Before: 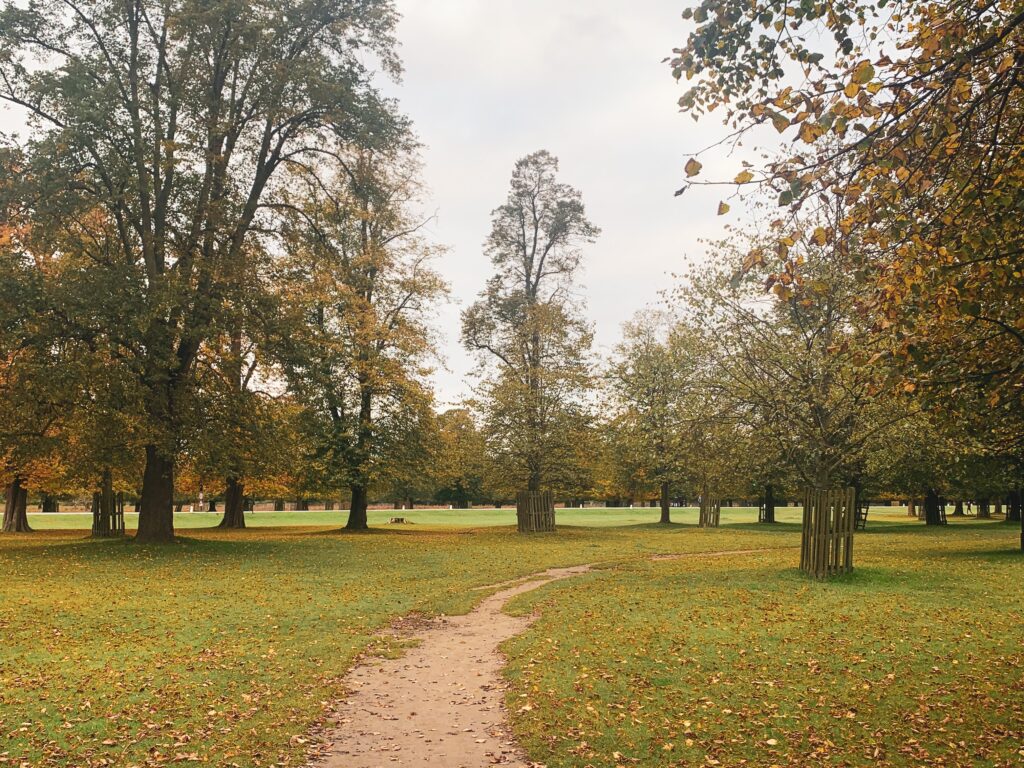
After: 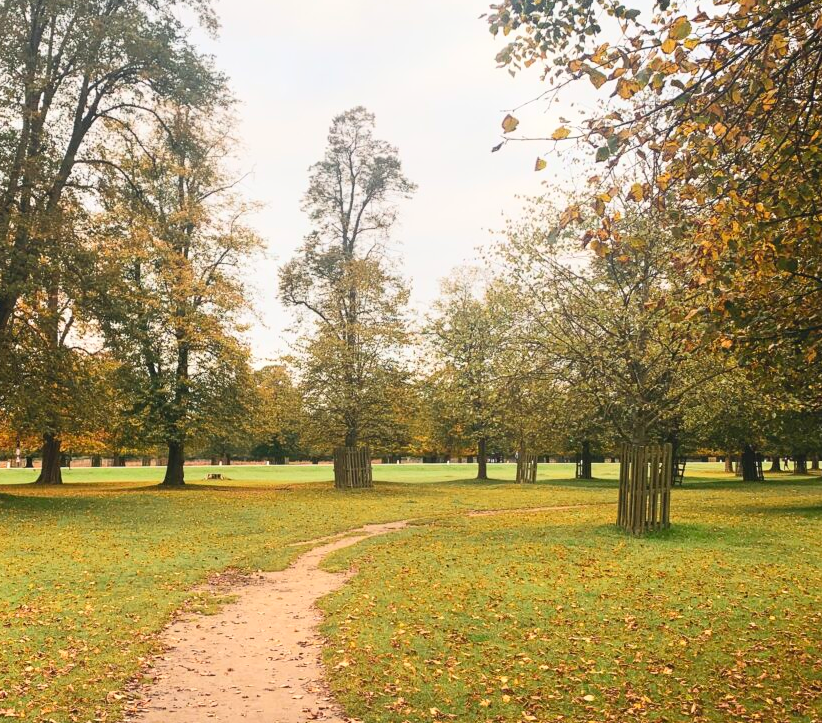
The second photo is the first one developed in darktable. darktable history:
contrast brightness saturation: contrast 0.2, brightness 0.16, saturation 0.22
crop and rotate: left 17.959%, top 5.771%, right 1.742%
